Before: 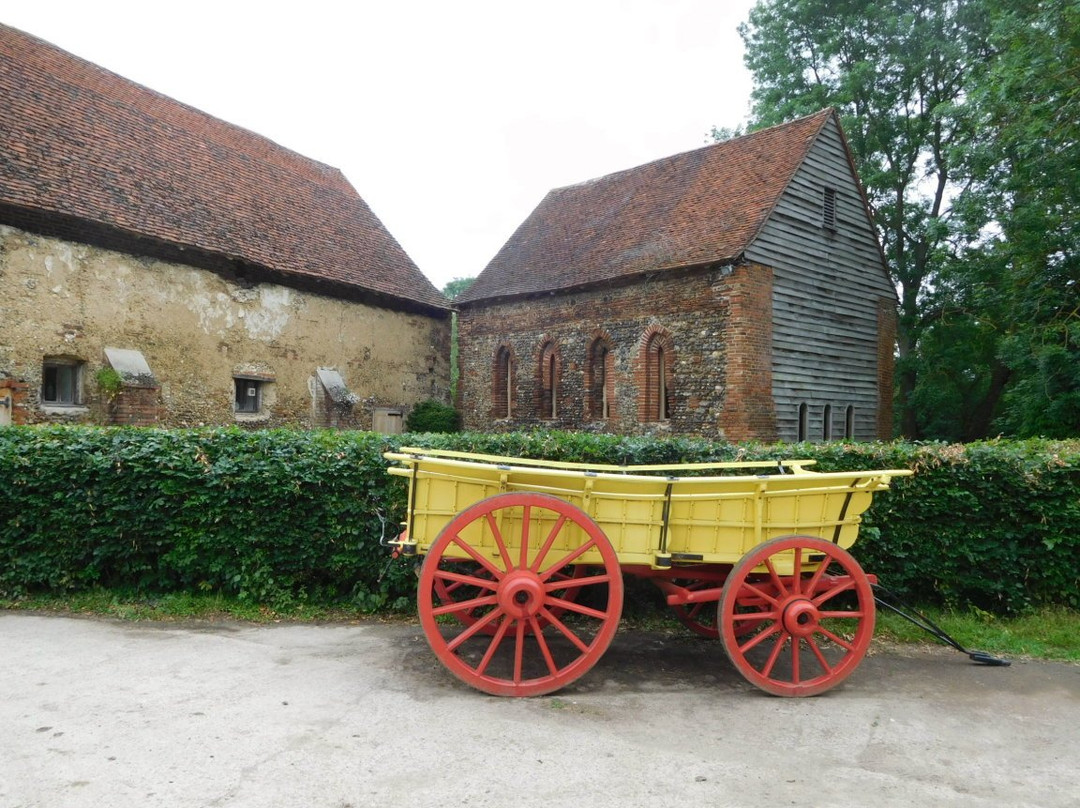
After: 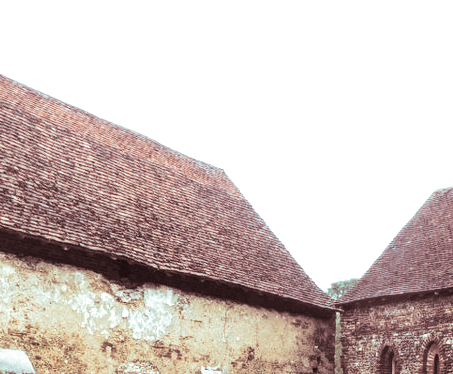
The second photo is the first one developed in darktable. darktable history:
tone equalizer: -8 EV -0.75 EV, -7 EV -0.7 EV, -6 EV -0.6 EV, -5 EV -0.4 EV, -3 EV 0.4 EV, -2 EV 0.6 EV, -1 EV 0.7 EV, +0 EV 0.75 EV, edges refinement/feathering 500, mask exposure compensation -1.57 EV, preserve details no
local contrast: on, module defaults
color balance rgb: global vibrance 6.81%, saturation formula JzAzBz (2021)
base curve: curves: ch0 [(0, 0) (0.283, 0.295) (1, 1)], preserve colors none
crop and rotate: left 10.817%, top 0.062%, right 47.194%, bottom 53.626%
color zones: curves: ch0 [(0.018, 0.548) (0.197, 0.654) (0.425, 0.447) (0.605, 0.658) (0.732, 0.579)]; ch1 [(0.105, 0.531) (0.224, 0.531) (0.386, 0.39) (0.618, 0.456) (0.732, 0.456) (0.956, 0.421)]; ch2 [(0.039, 0.583) (0.215, 0.465) (0.399, 0.544) (0.465, 0.548) (0.614, 0.447) (0.724, 0.43) (0.882, 0.623) (0.956, 0.632)]
split-toning: shadows › saturation 0.3, highlights › hue 180°, highlights › saturation 0.3, compress 0%
